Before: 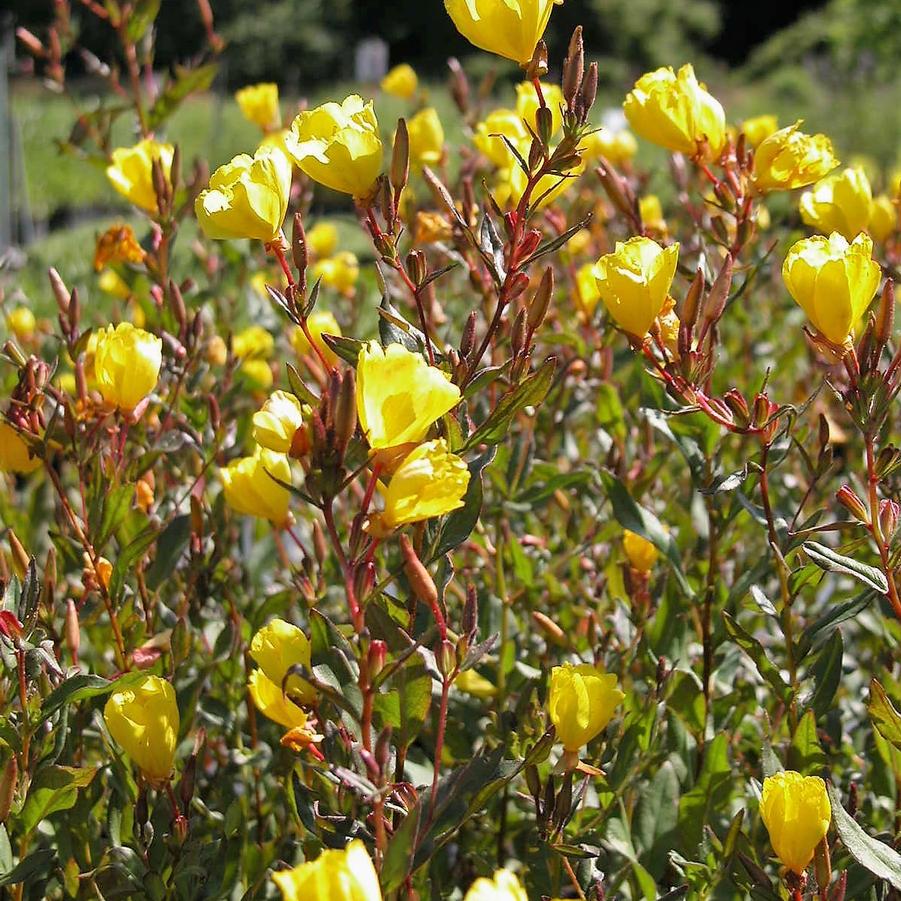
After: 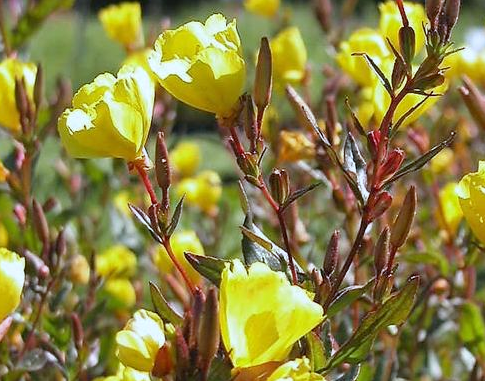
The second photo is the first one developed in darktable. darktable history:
white balance: red 0.924, blue 1.095
crop: left 15.306%, top 9.065%, right 30.789%, bottom 48.638%
